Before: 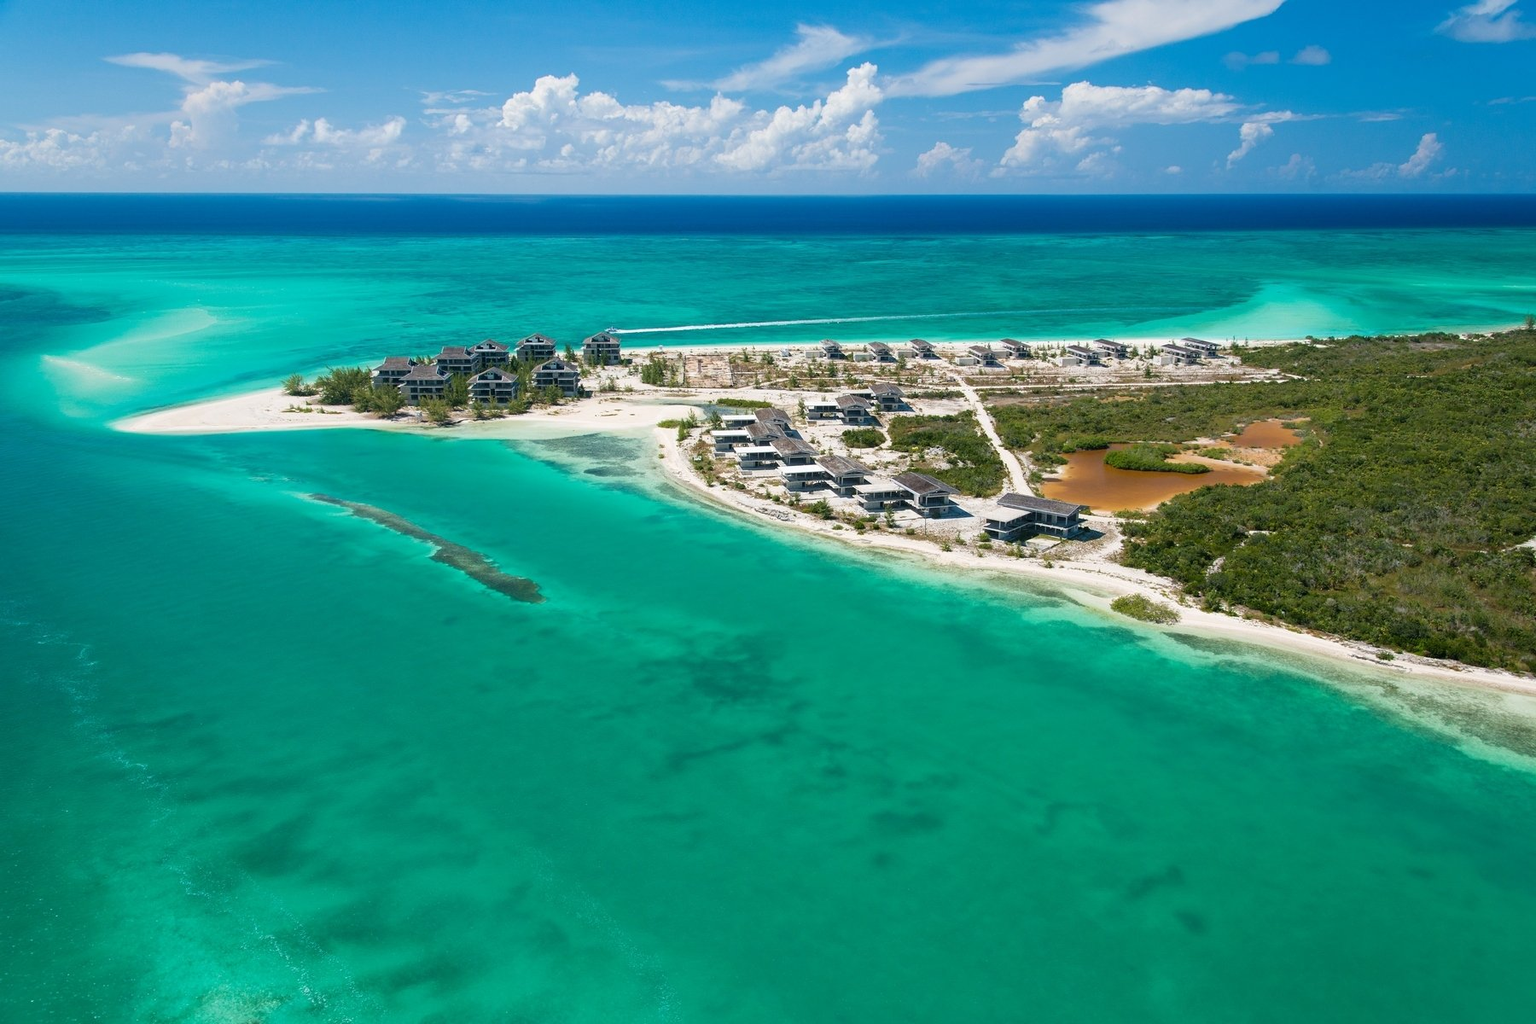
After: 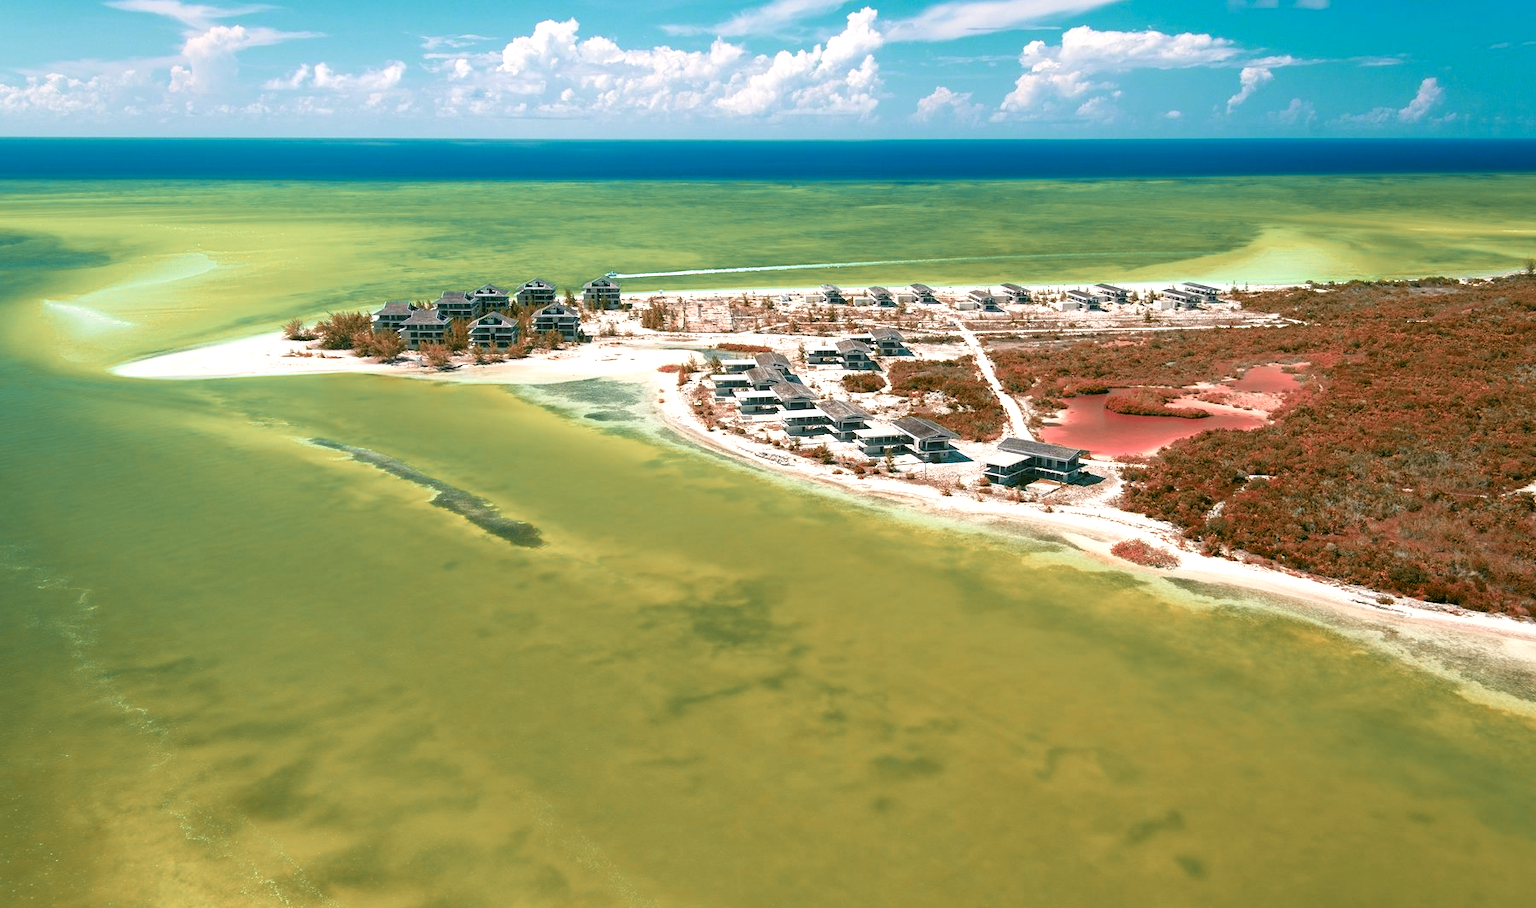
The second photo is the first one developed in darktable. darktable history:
contrast brightness saturation: contrast 0.011, saturation -0.053
color zones: curves: ch2 [(0, 0.488) (0.143, 0.417) (0.286, 0.212) (0.429, 0.179) (0.571, 0.154) (0.714, 0.415) (0.857, 0.495) (1, 0.488)]
crop and rotate: top 5.445%, bottom 5.768%
exposure: black level correction 0.001, exposure 0.5 EV, compensate exposure bias true, compensate highlight preservation false
color correction: highlights a* 4.3, highlights b* 4.95, shadows a* -7.14, shadows b* 4.82
